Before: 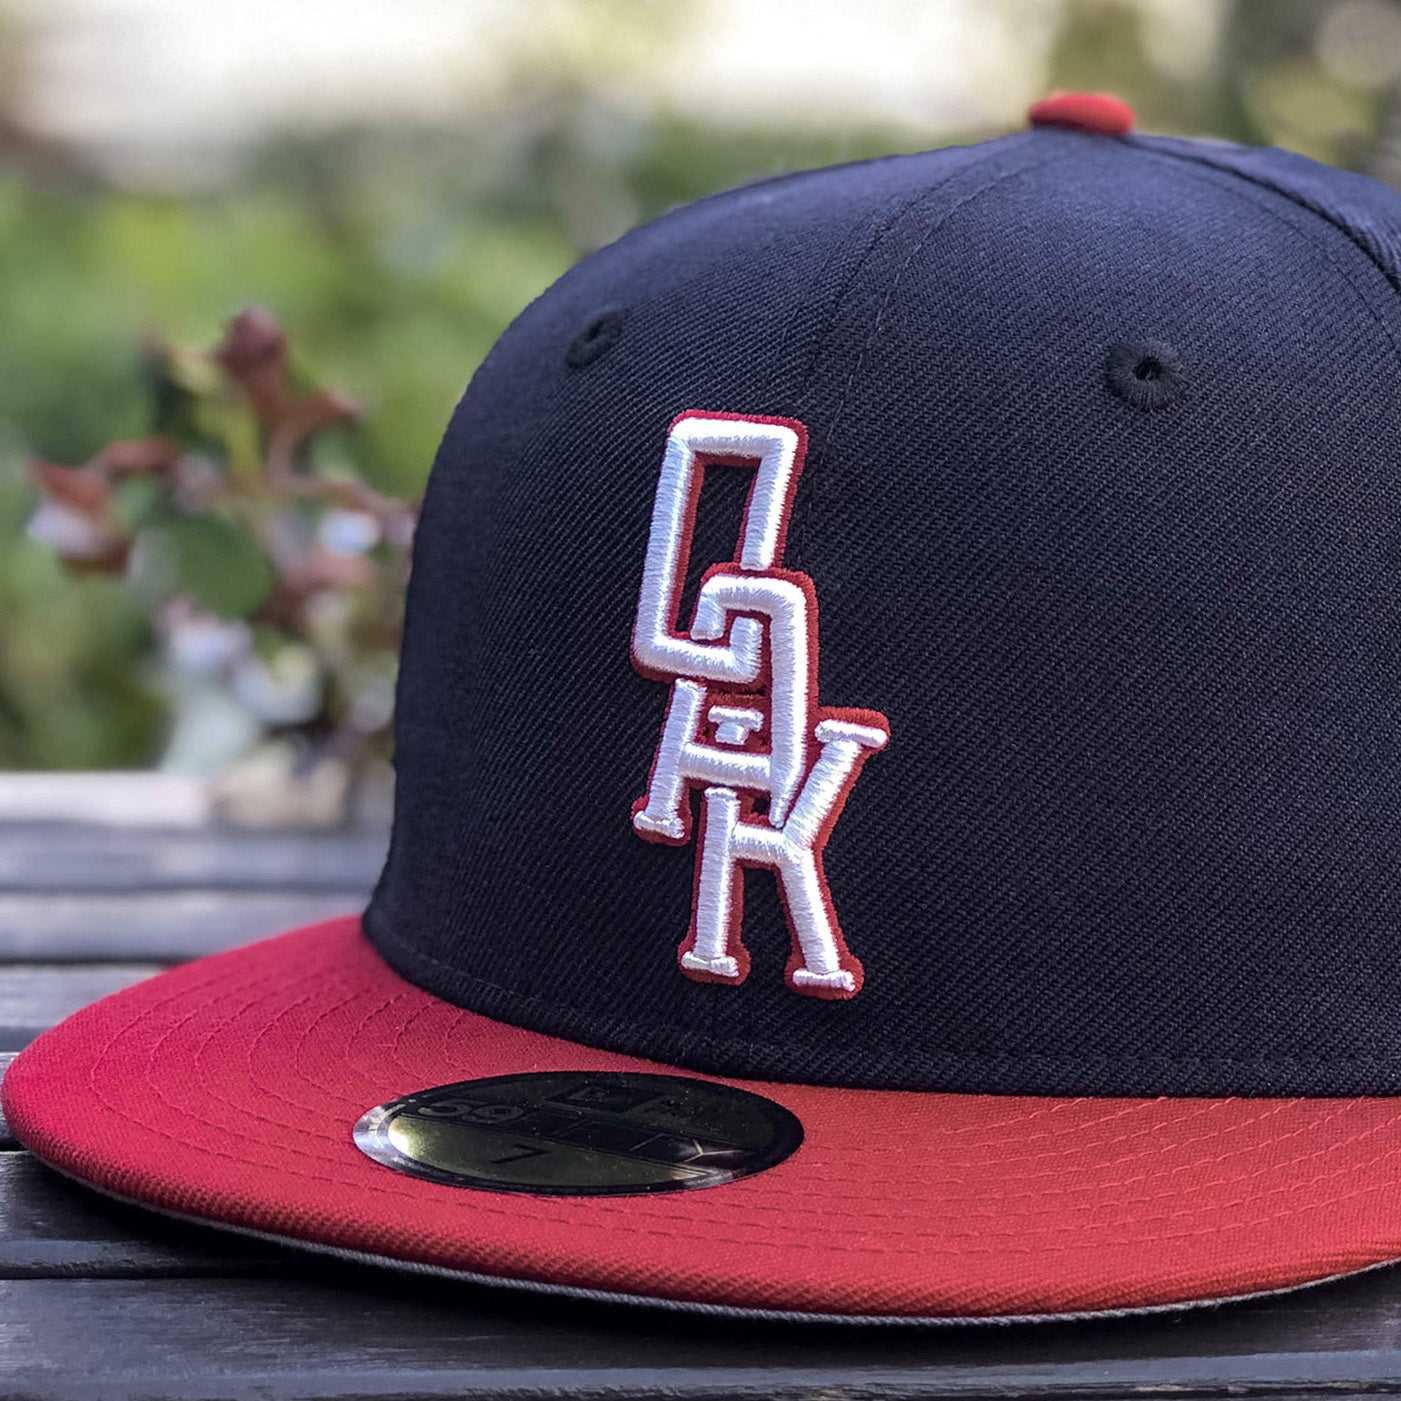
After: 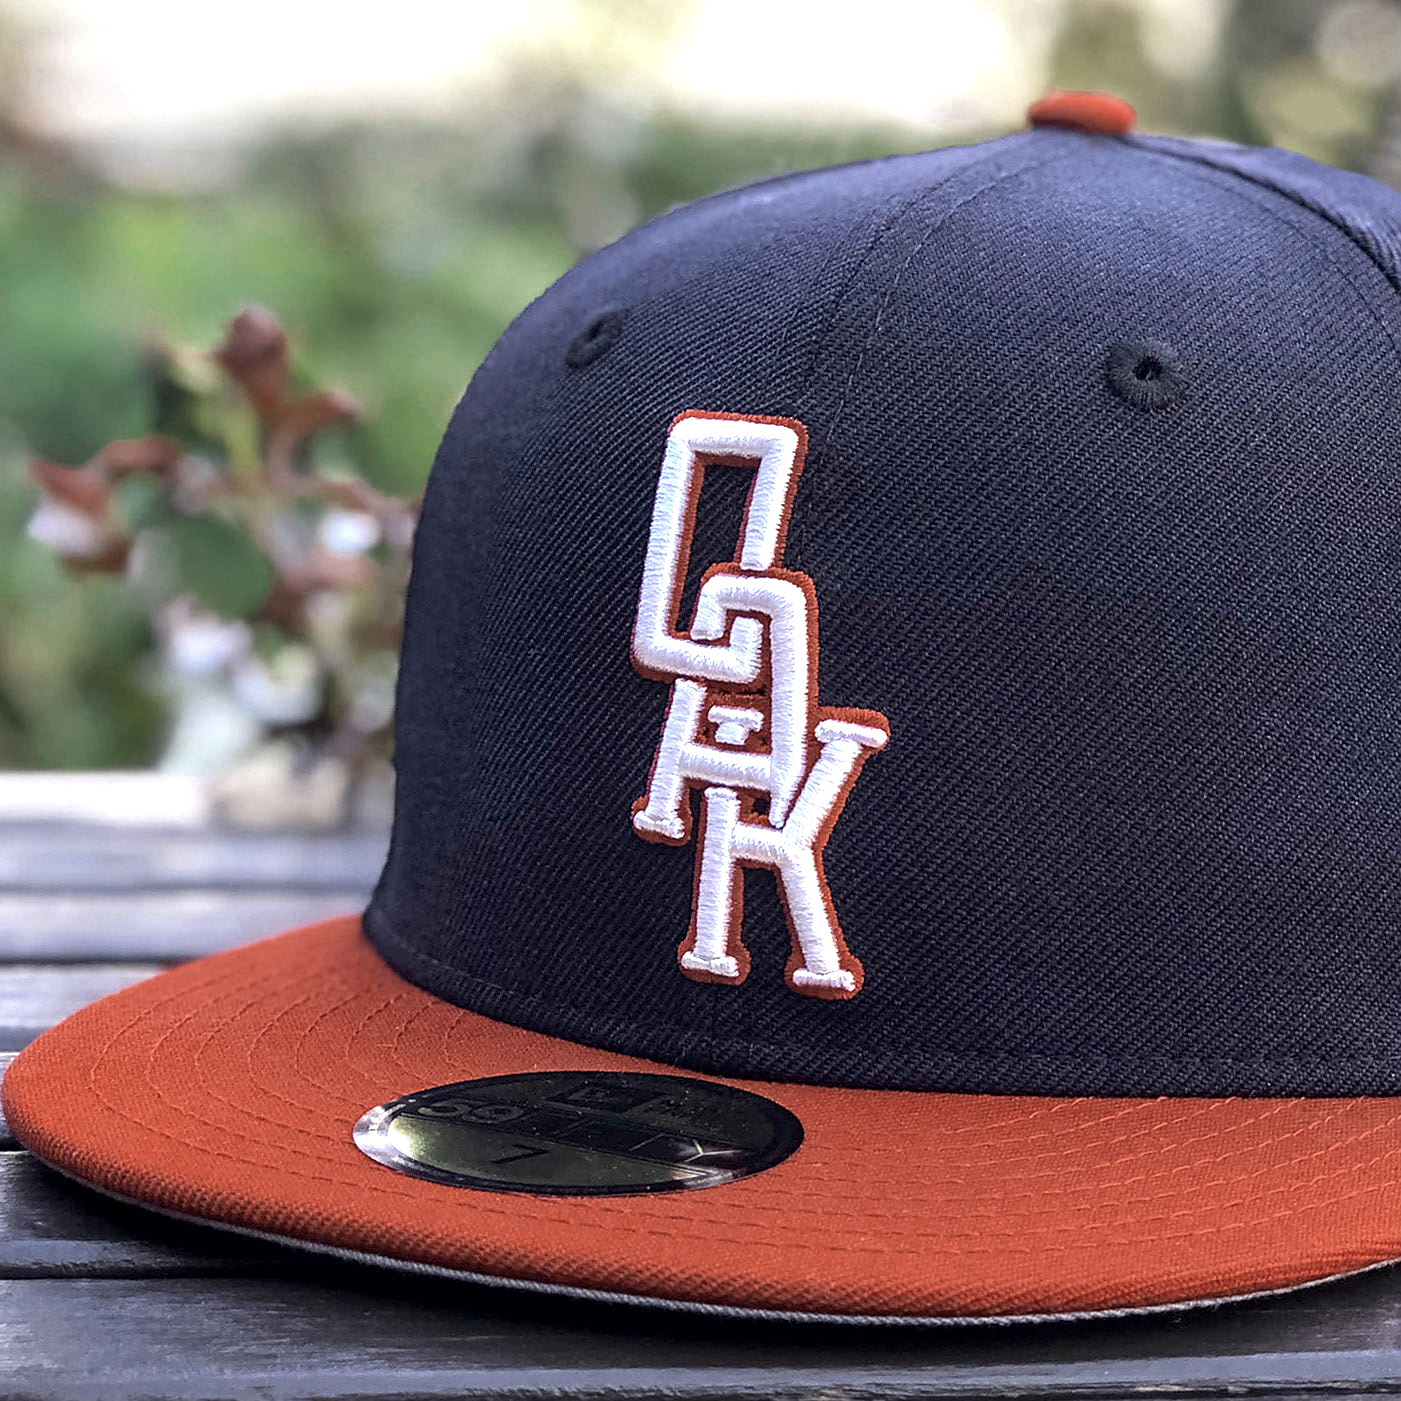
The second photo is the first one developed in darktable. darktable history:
contrast brightness saturation: contrast 0.04, saturation 0.07
color zones: curves: ch0 [(0, 0.5) (0.125, 0.4) (0.25, 0.5) (0.375, 0.4) (0.5, 0.4) (0.625, 0.6) (0.75, 0.6) (0.875, 0.5)]; ch1 [(0, 0.35) (0.125, 0.45) (0.25, 0.35) (0.375, 0.35) (0.5, 0.35) (0.625, 0.35) (0.75, 0.45) (0.875, 0.35)]; ch2 [(0, 0.6) (0.125, 0.5) (0.25, 0.5) (0.375, 0.6) (0.5, 0.6) (0.625, 0.5) (0.75, 0.5) (0.875, 0.5)]
exposure: black level correction 0.001, exposure 0.5 EV, compensate exposure bias true, compensate highlight preservation false
sharpen: radius 1.458, amount 0.398, threshold 1.271
tone equalizer: on, module defaults
